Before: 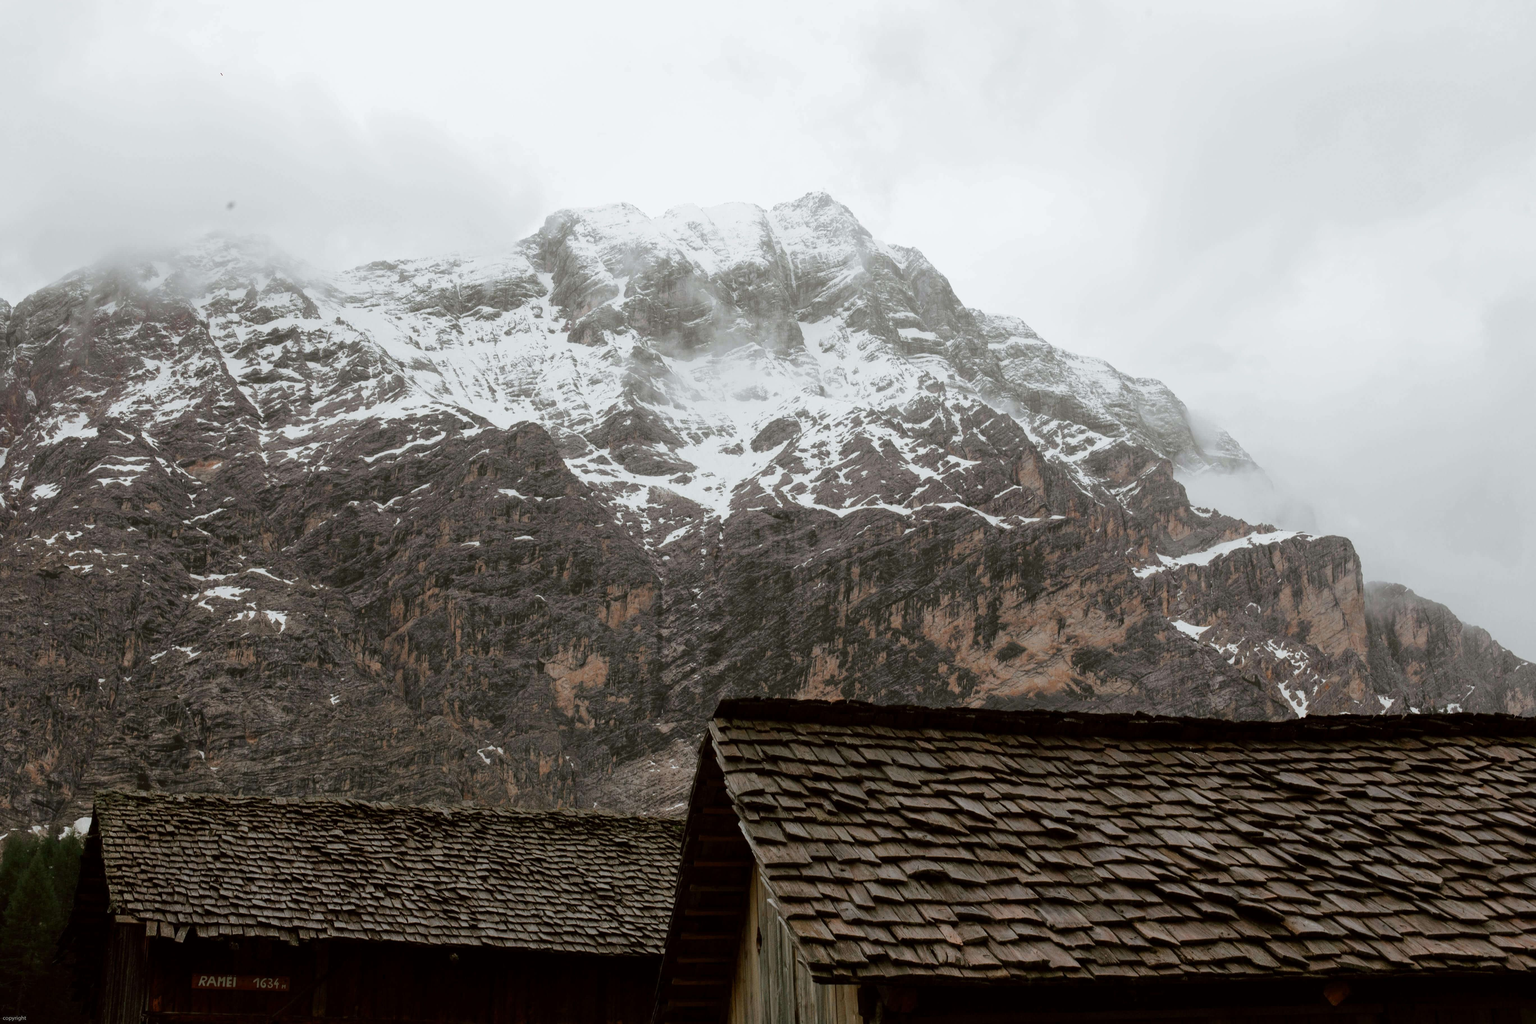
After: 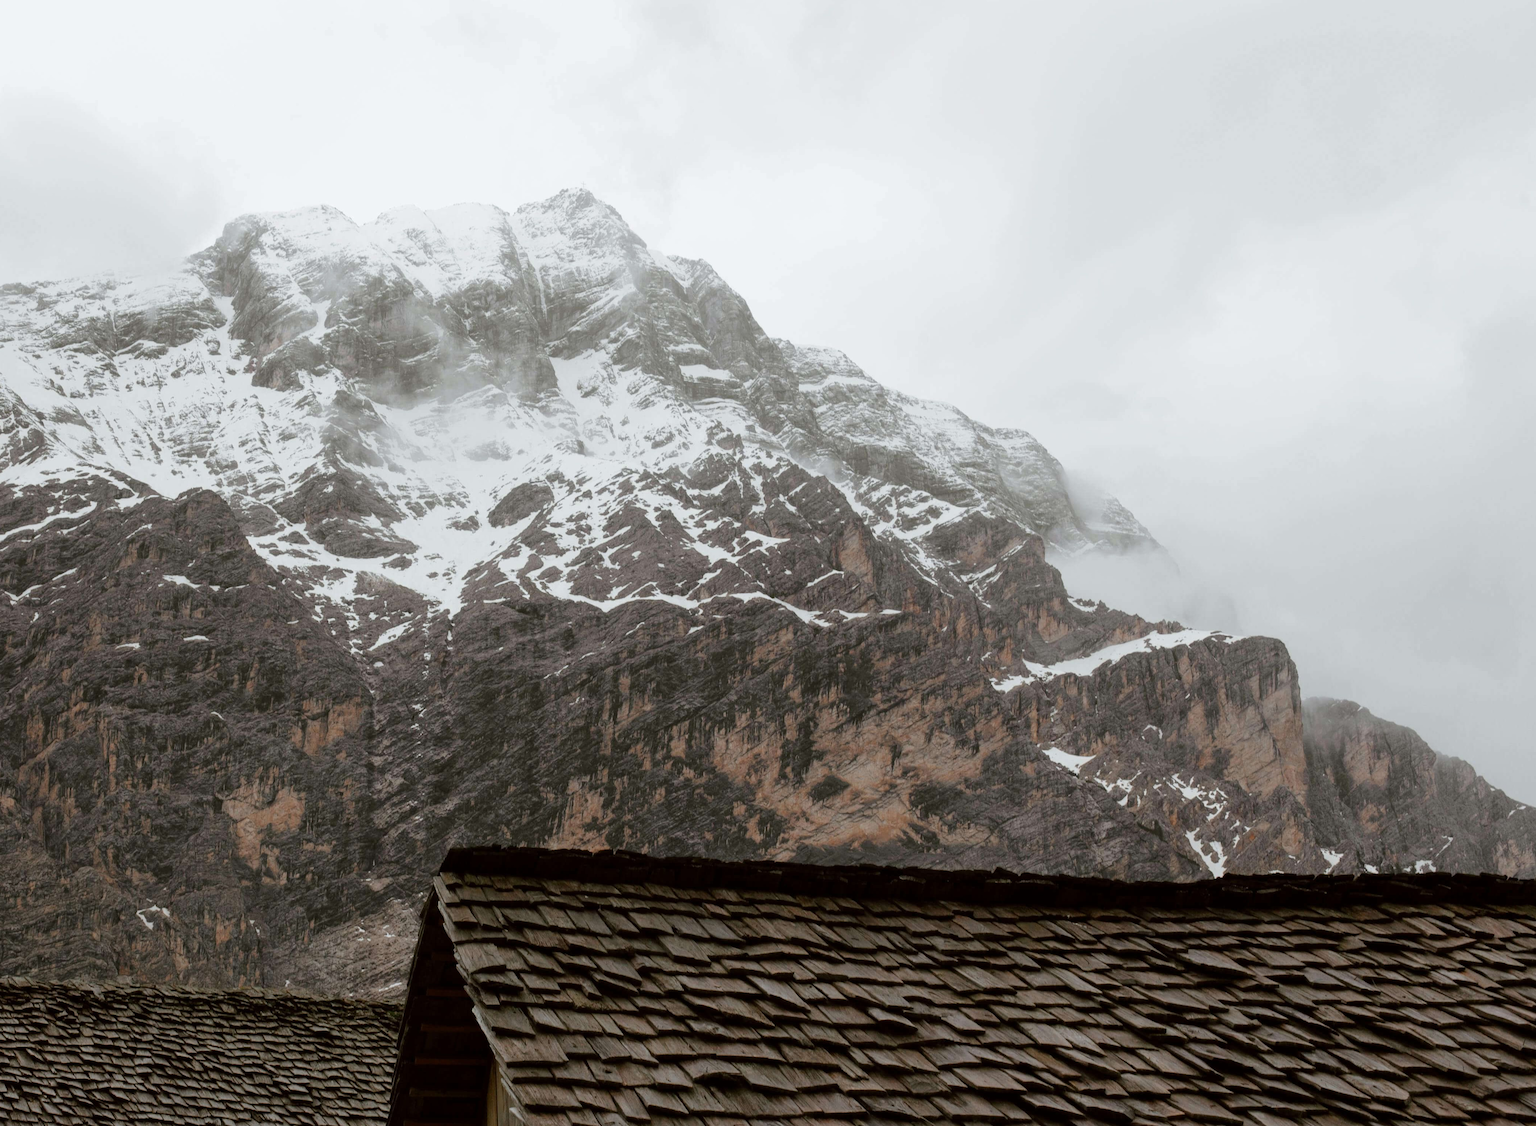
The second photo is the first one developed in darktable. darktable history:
crop: left 23.095%, top 5.827%, bottom 11.854%
tone equalizer: -7 EV 0.13 EV, smoothing diameter 25%, edges refinement/feathering 10, preserve details guided filter
rotate and perspective: lens shift (horizontal) -0.055, automatic cropping off
